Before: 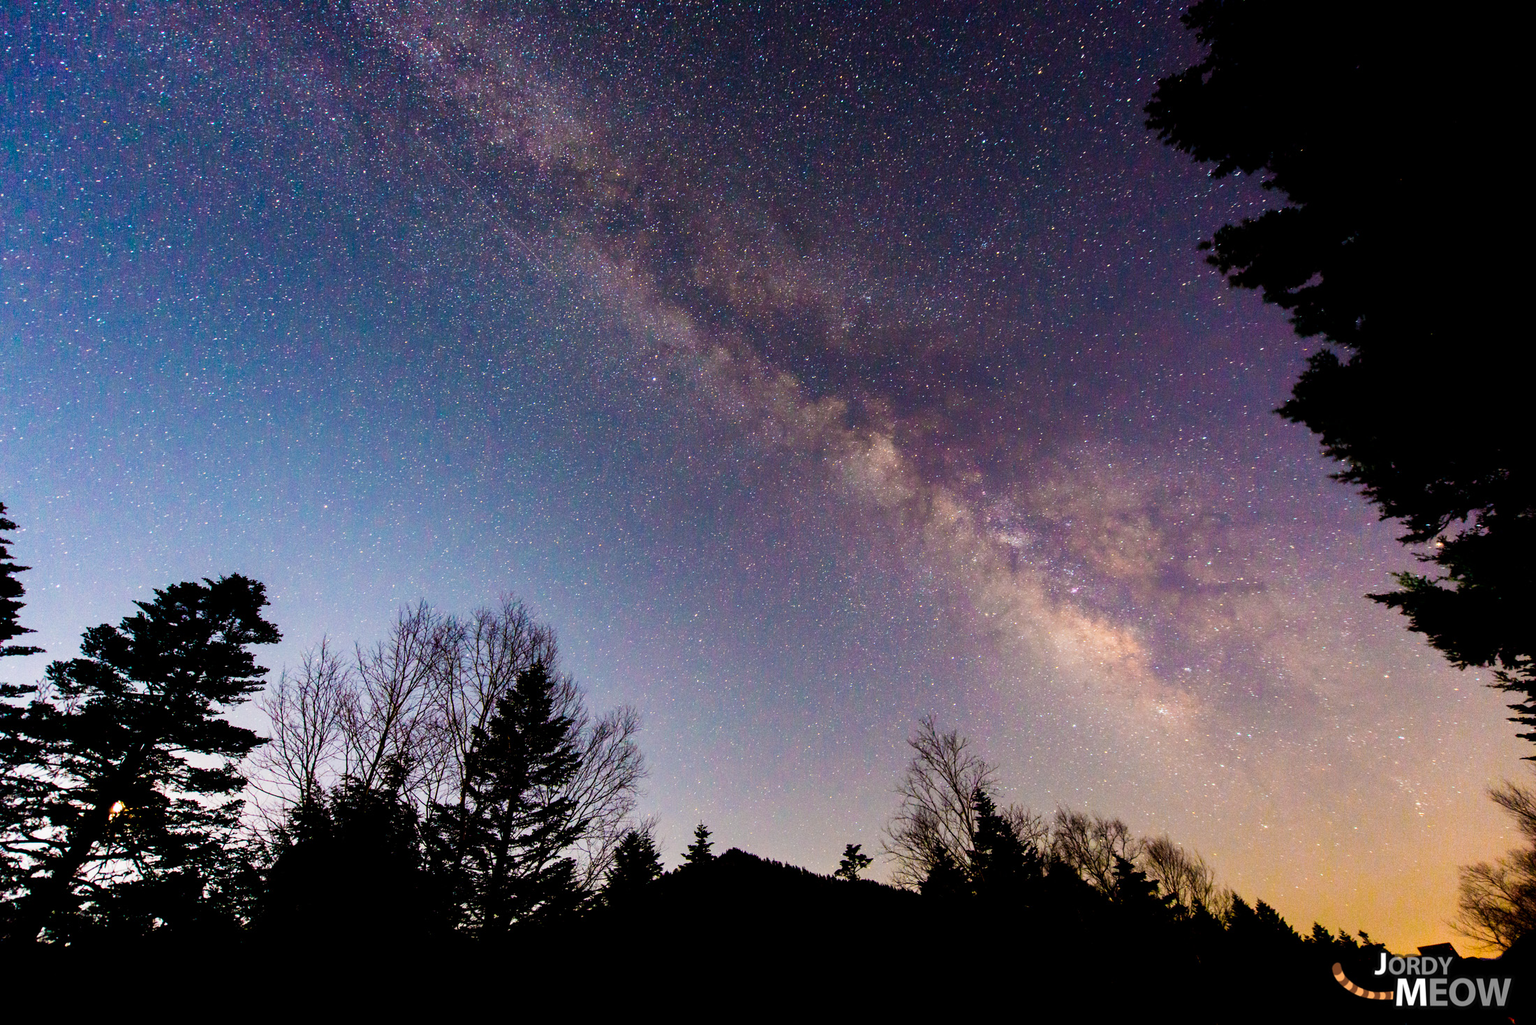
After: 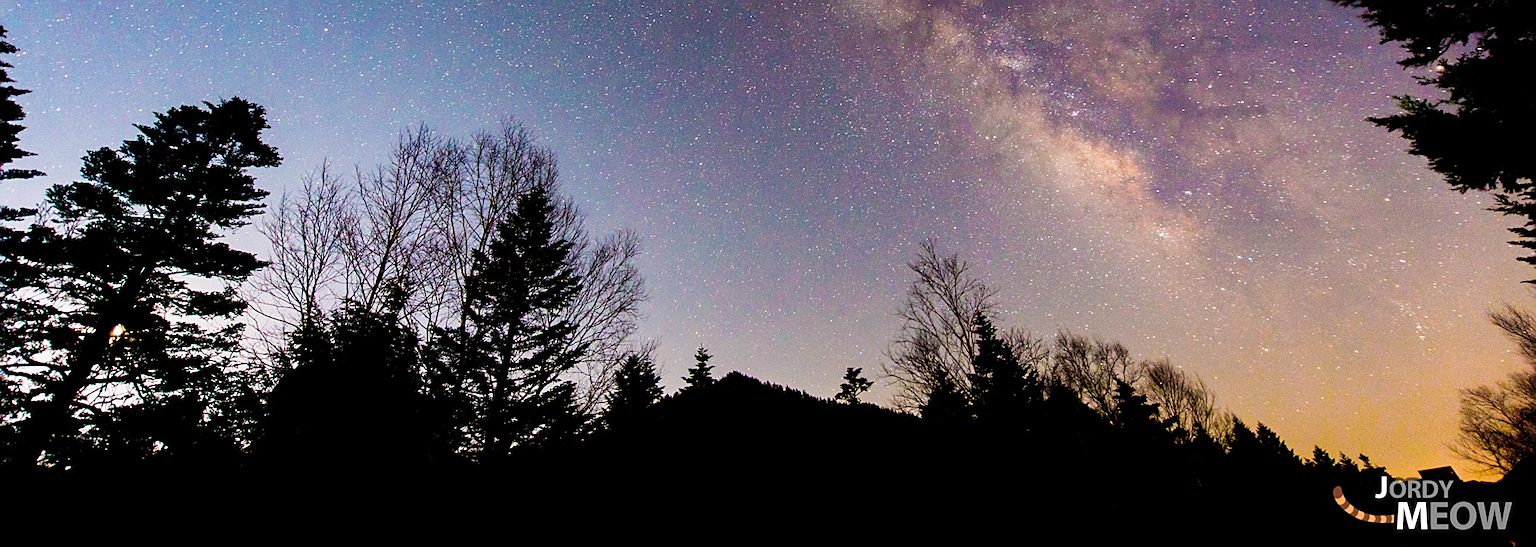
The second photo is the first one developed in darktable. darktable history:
crop and rotate: top 46.586%, right 0.002%
sharpen: on, module defaults
